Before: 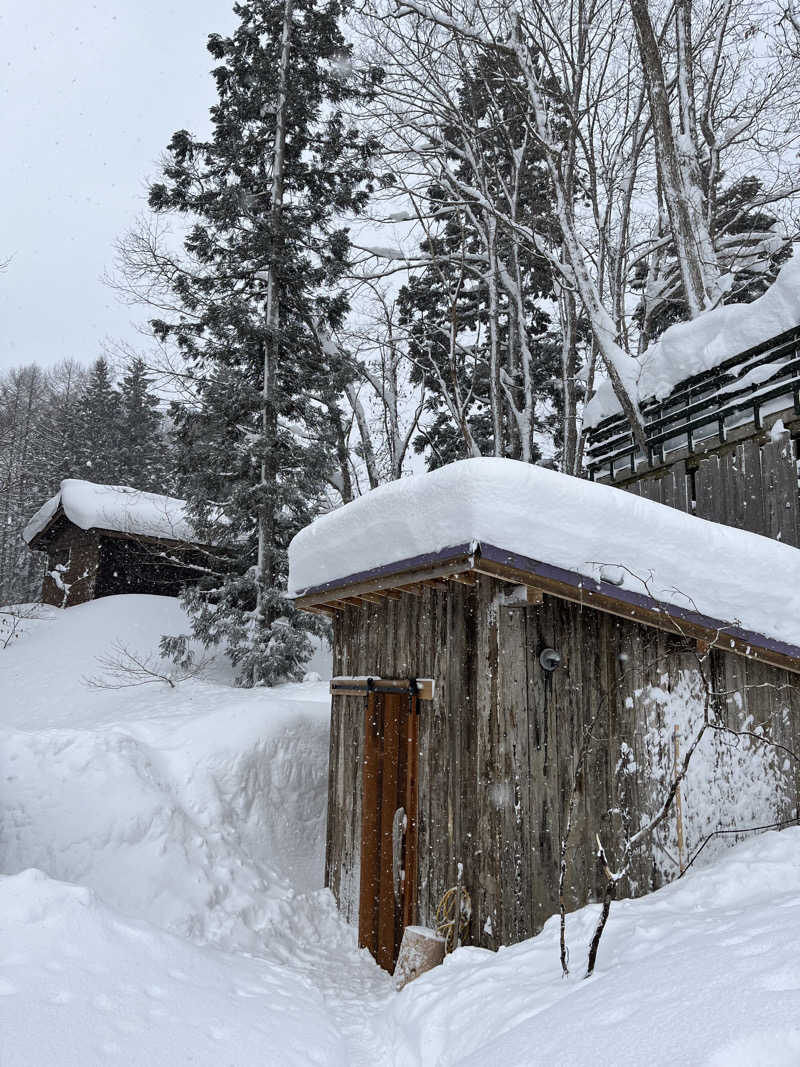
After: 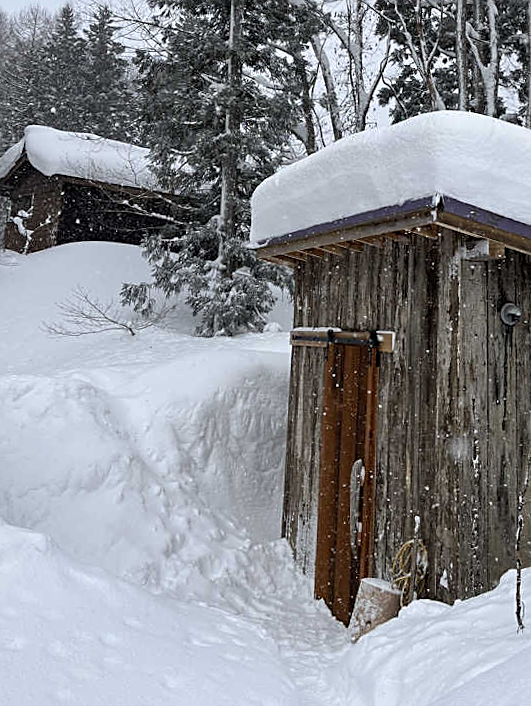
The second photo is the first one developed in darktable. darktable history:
crop and rotate: angle -1.02°, left 3.663%, top 32.269%, right 28.3%
sharpen: on, module defaults
